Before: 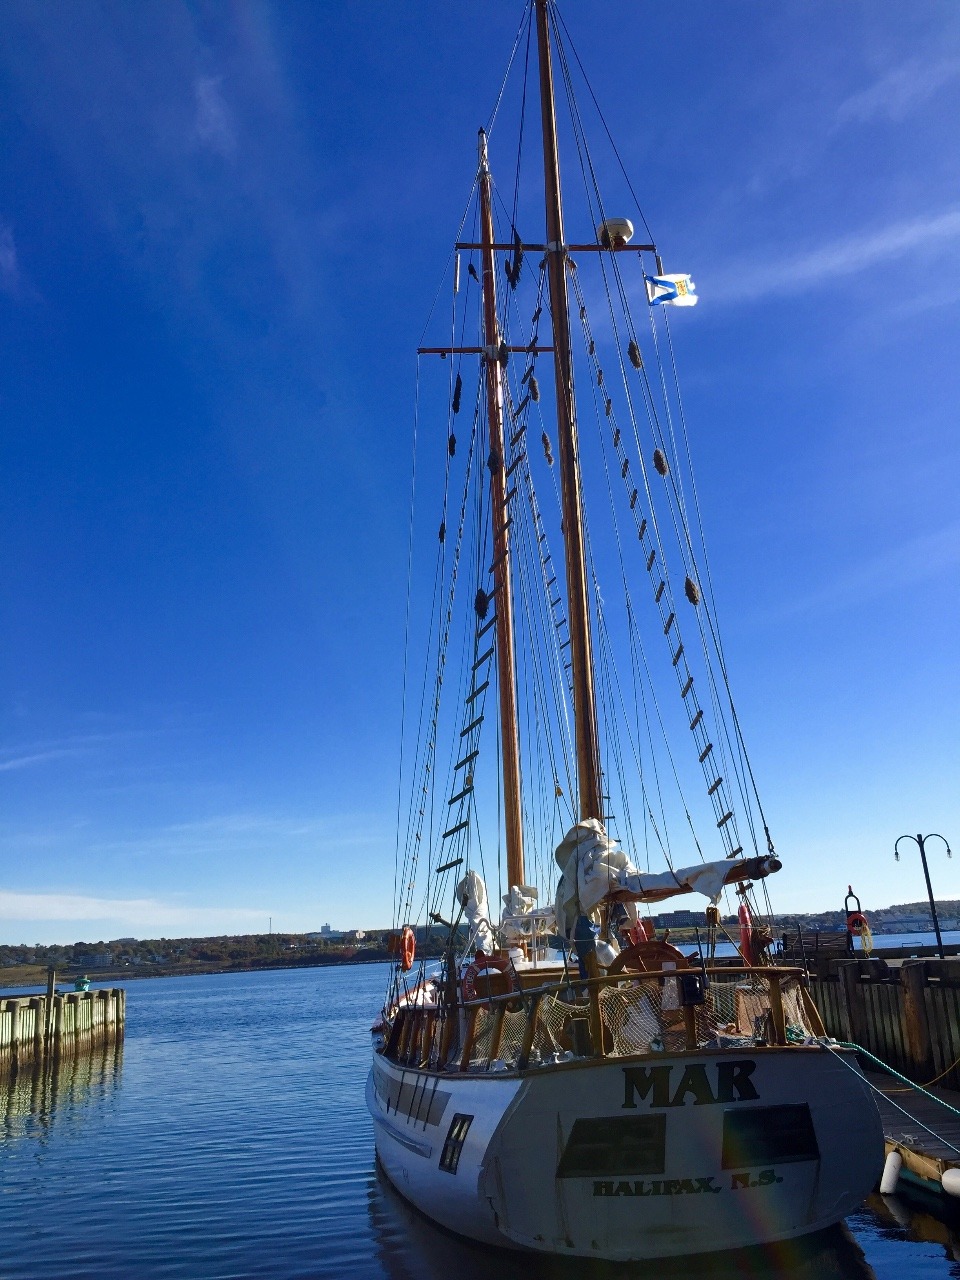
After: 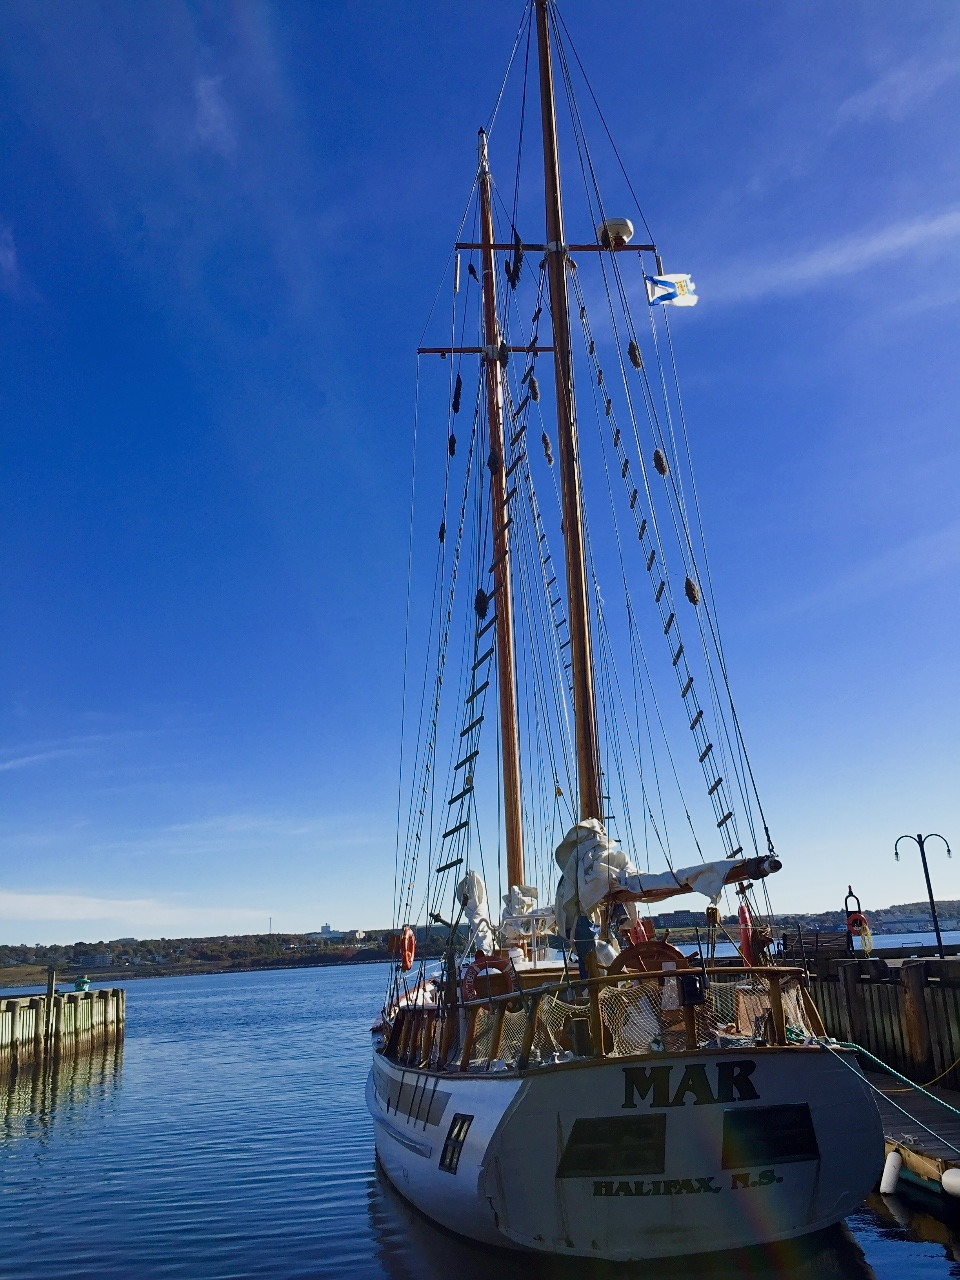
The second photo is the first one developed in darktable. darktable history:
sharpen: amount 0.2
sigmoid: contrast 1.22, skew 0.65
